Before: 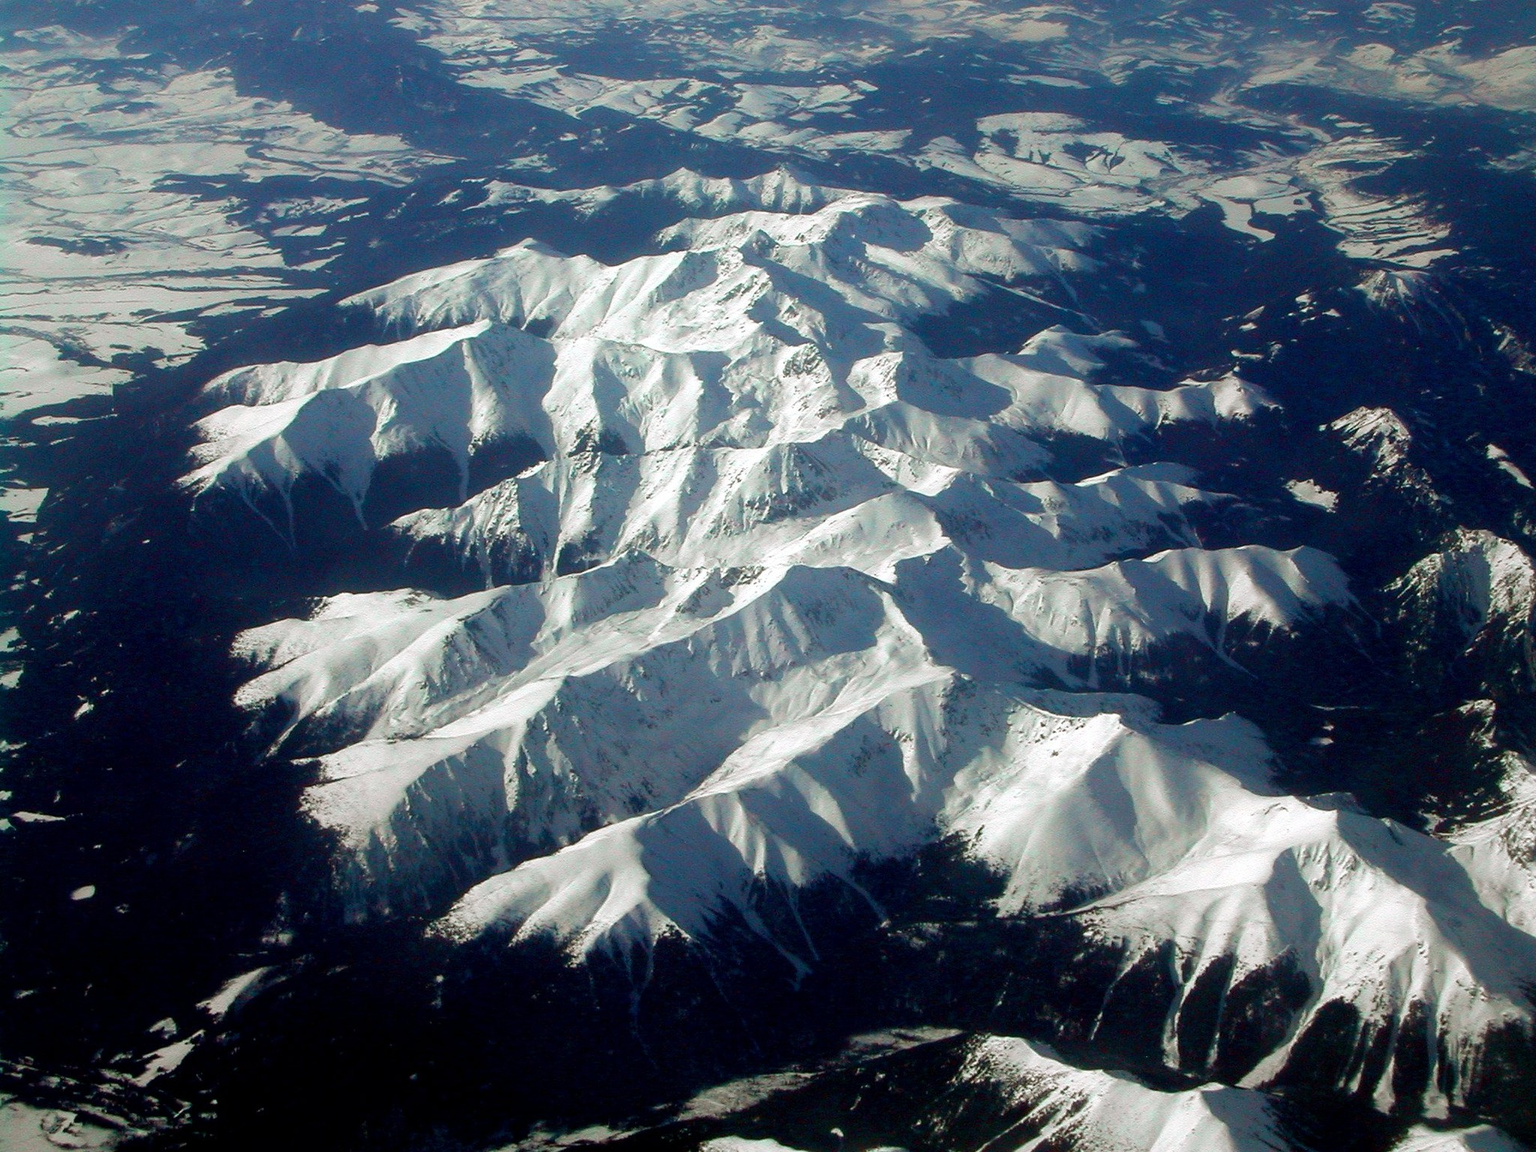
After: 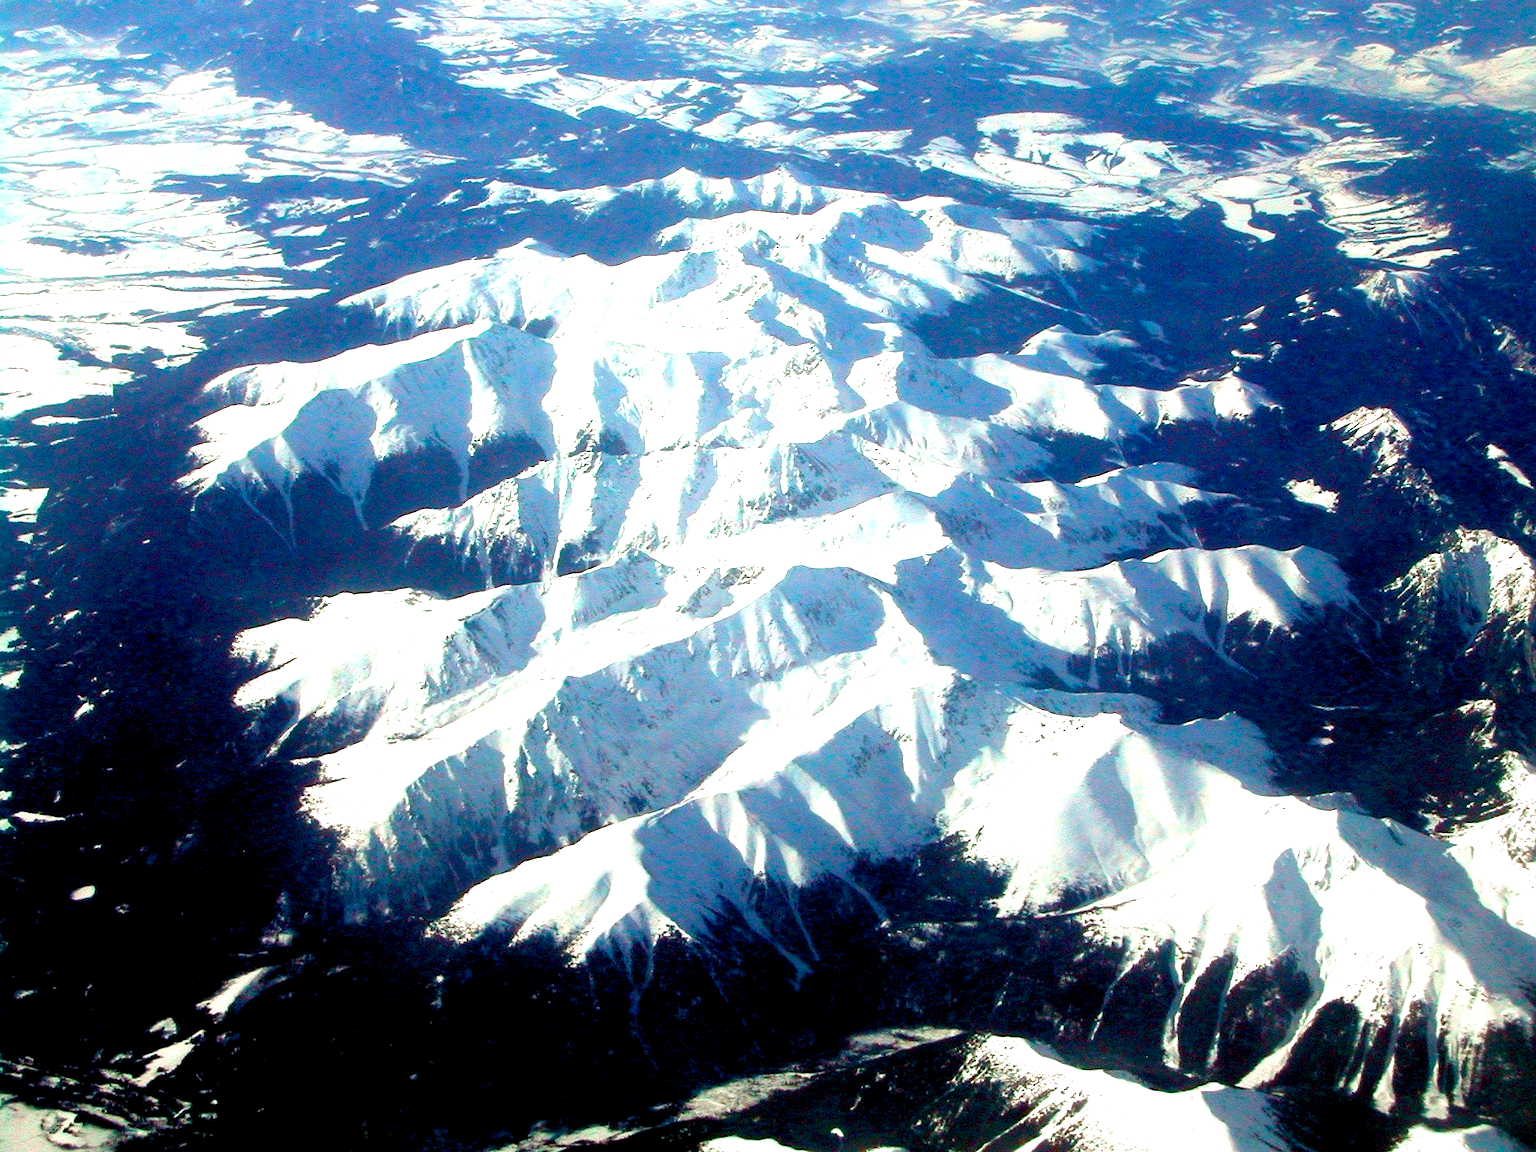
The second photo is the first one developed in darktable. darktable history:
exposure: black level correction 0, exposure 1.439 EV, compensate highlight preservation false
color balance rgb: global offset › luminance -0.511%, perceptual saturation grading › global saturation 19.68%, global vibrance 14.831%
